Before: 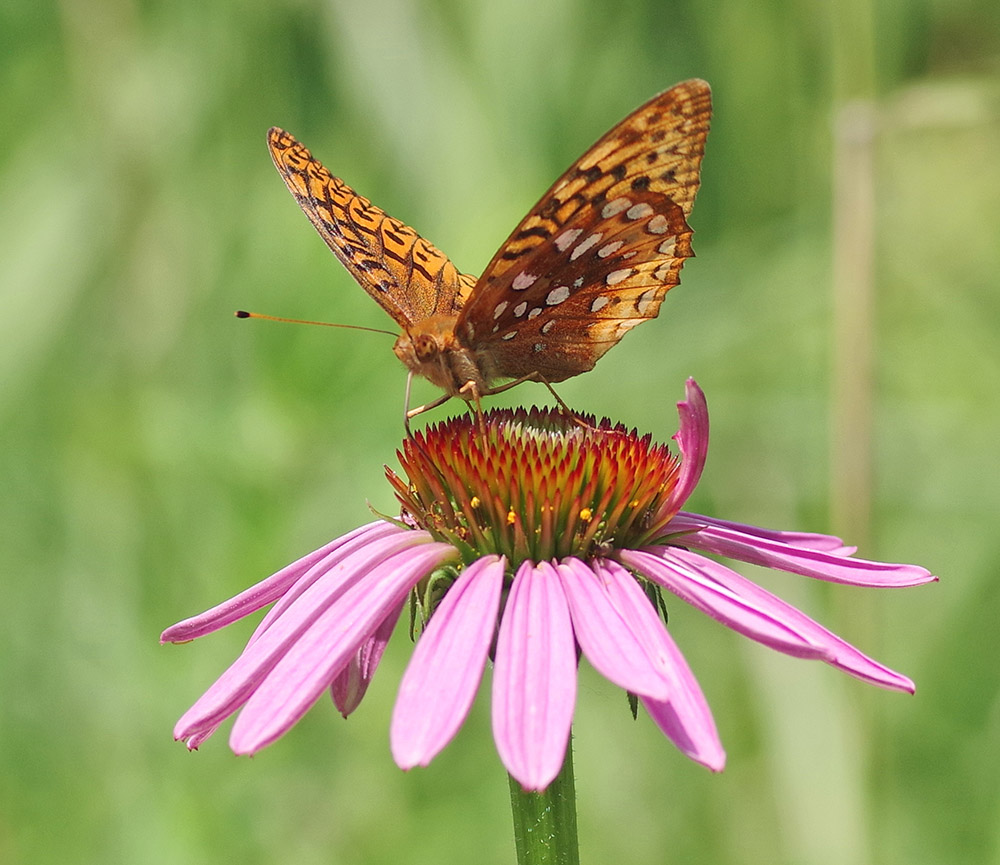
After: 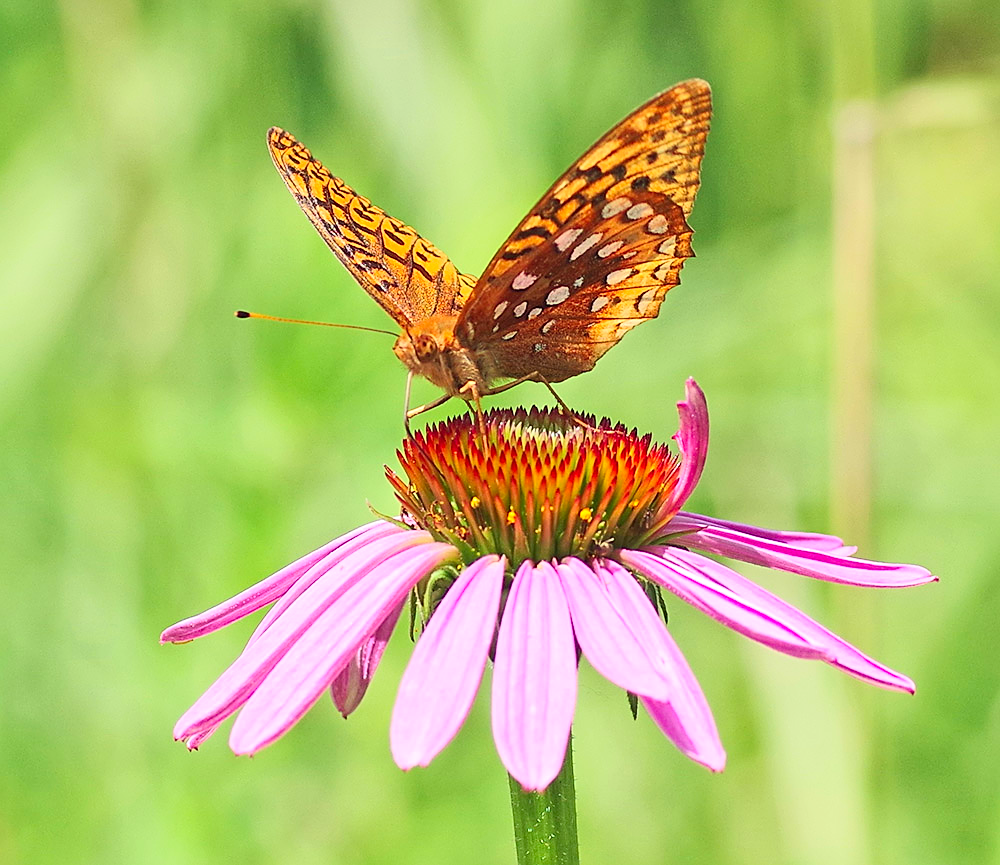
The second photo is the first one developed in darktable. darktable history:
contrast brightness saturation: contrast 0.24, brightness 0.26, saturation 0.39
sharpen: on, module defaults
